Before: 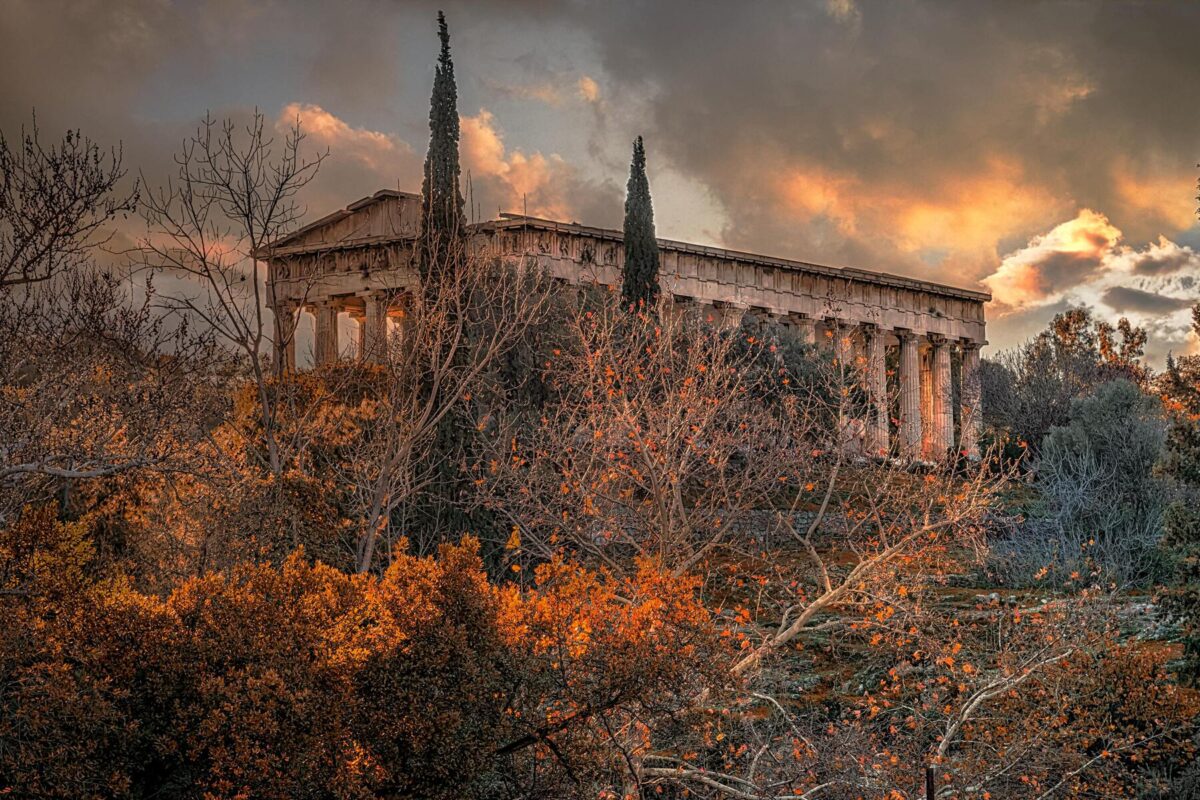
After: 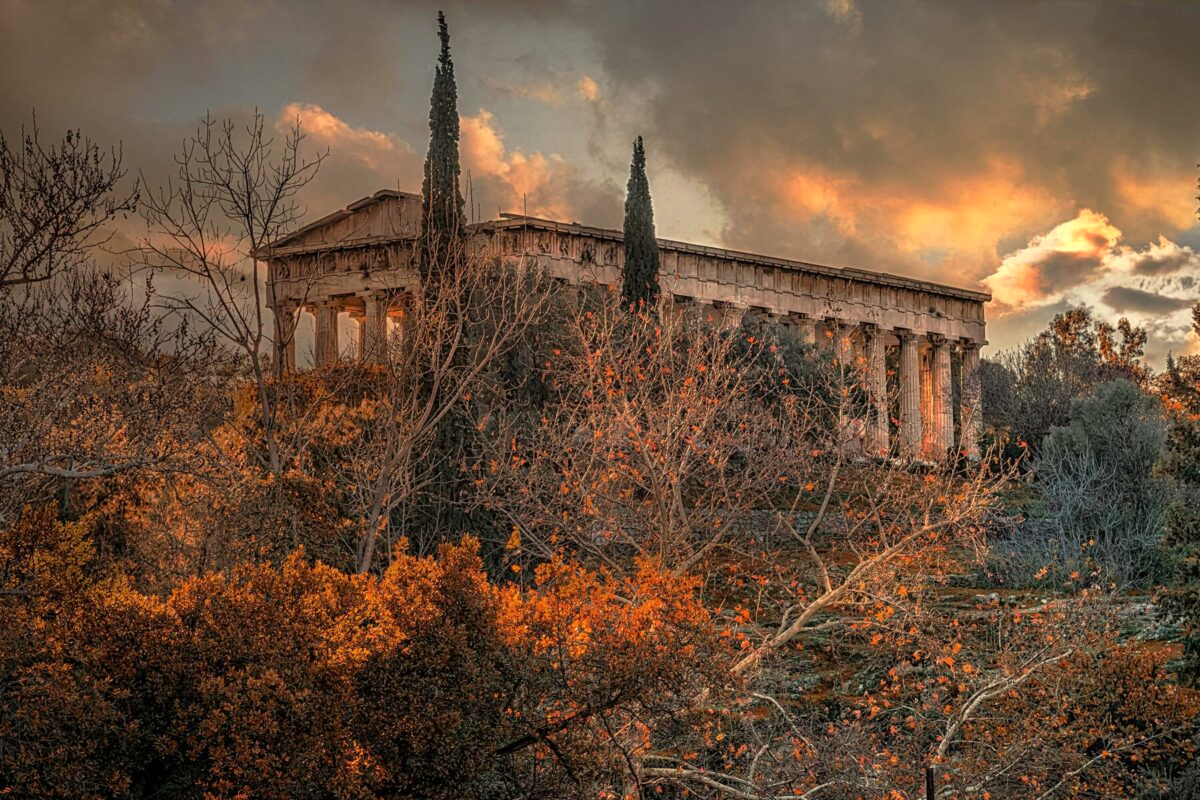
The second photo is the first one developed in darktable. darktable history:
white balance: red 1.029, blue 0.92
tone equalizer: on, module defaults
